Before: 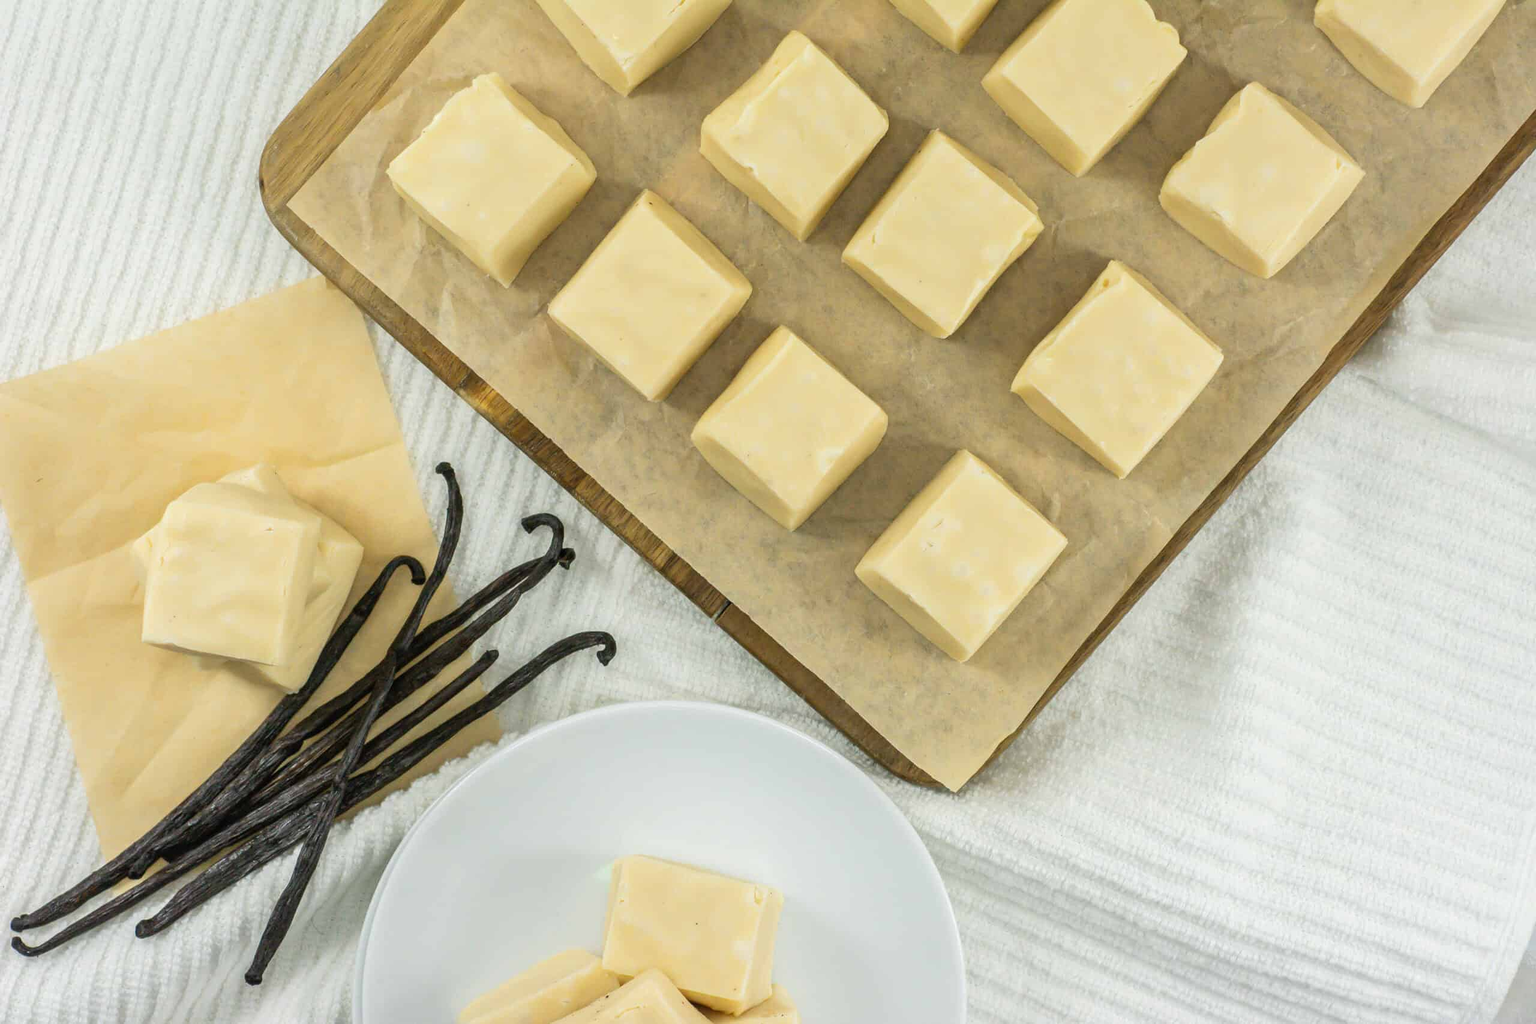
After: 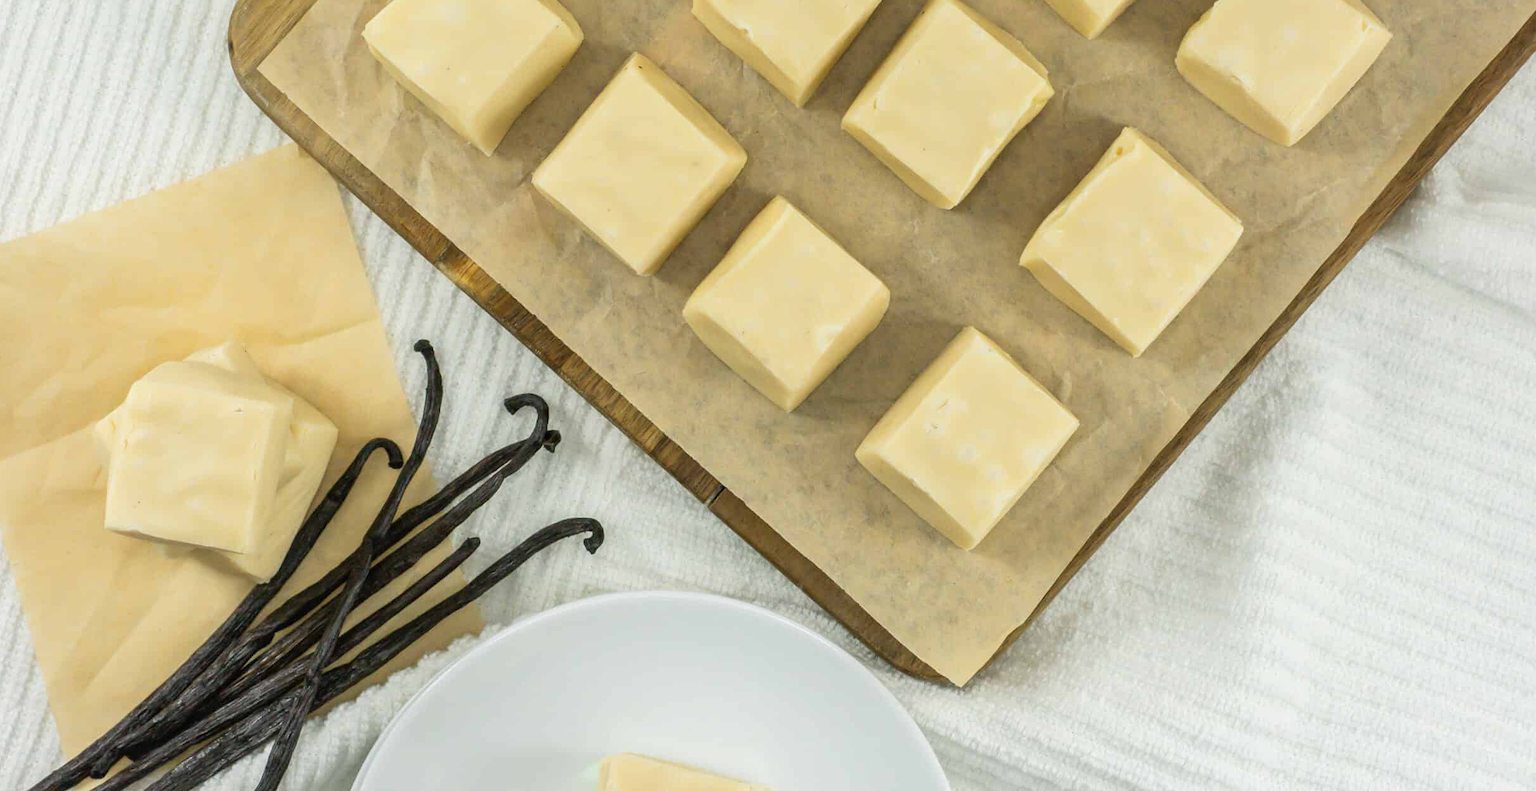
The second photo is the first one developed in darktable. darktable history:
crop and rotate: left 2.774%, top 13.668%, right 2.188%, bottom 12.907%
